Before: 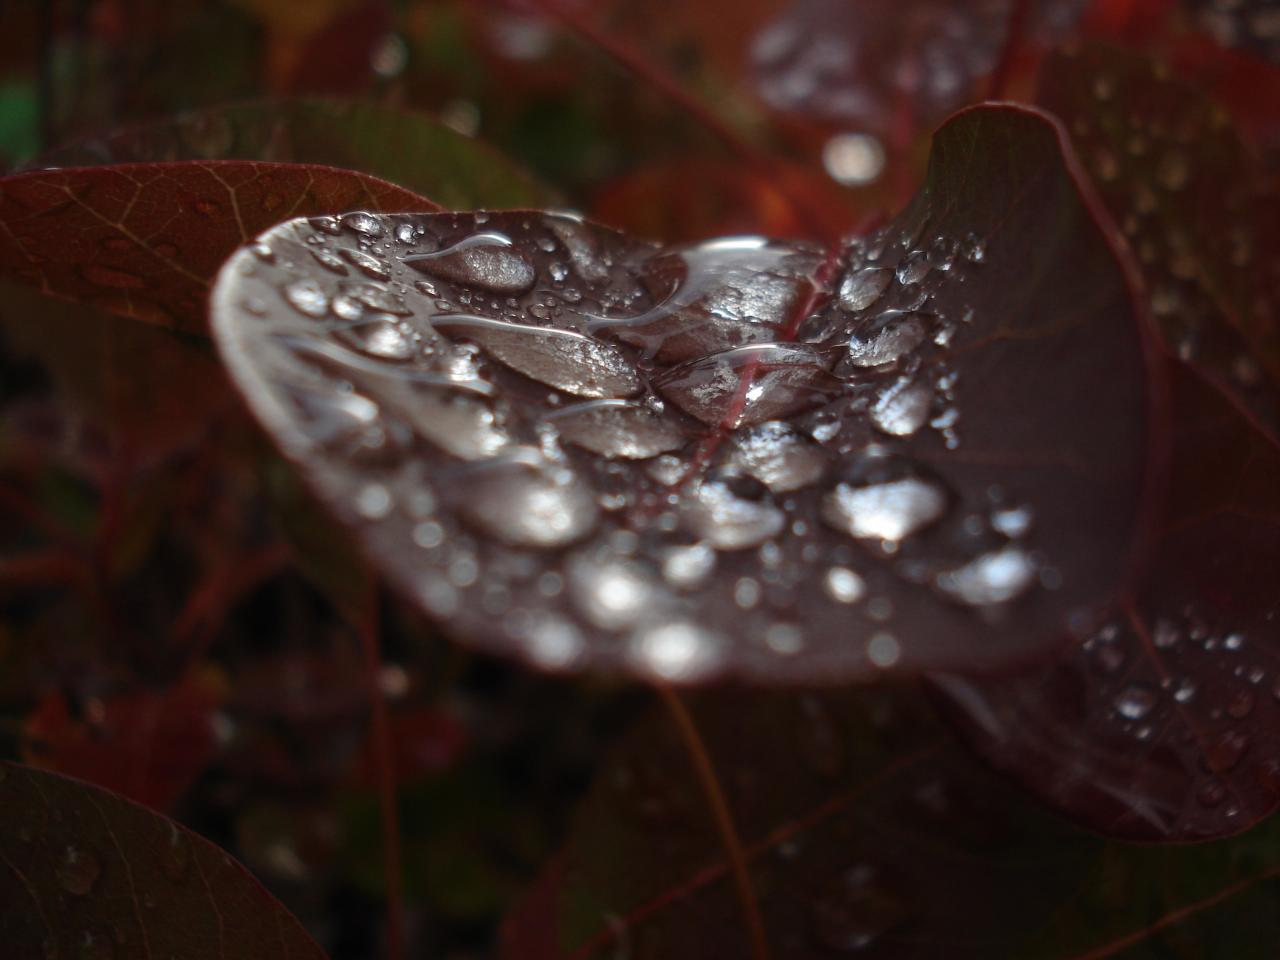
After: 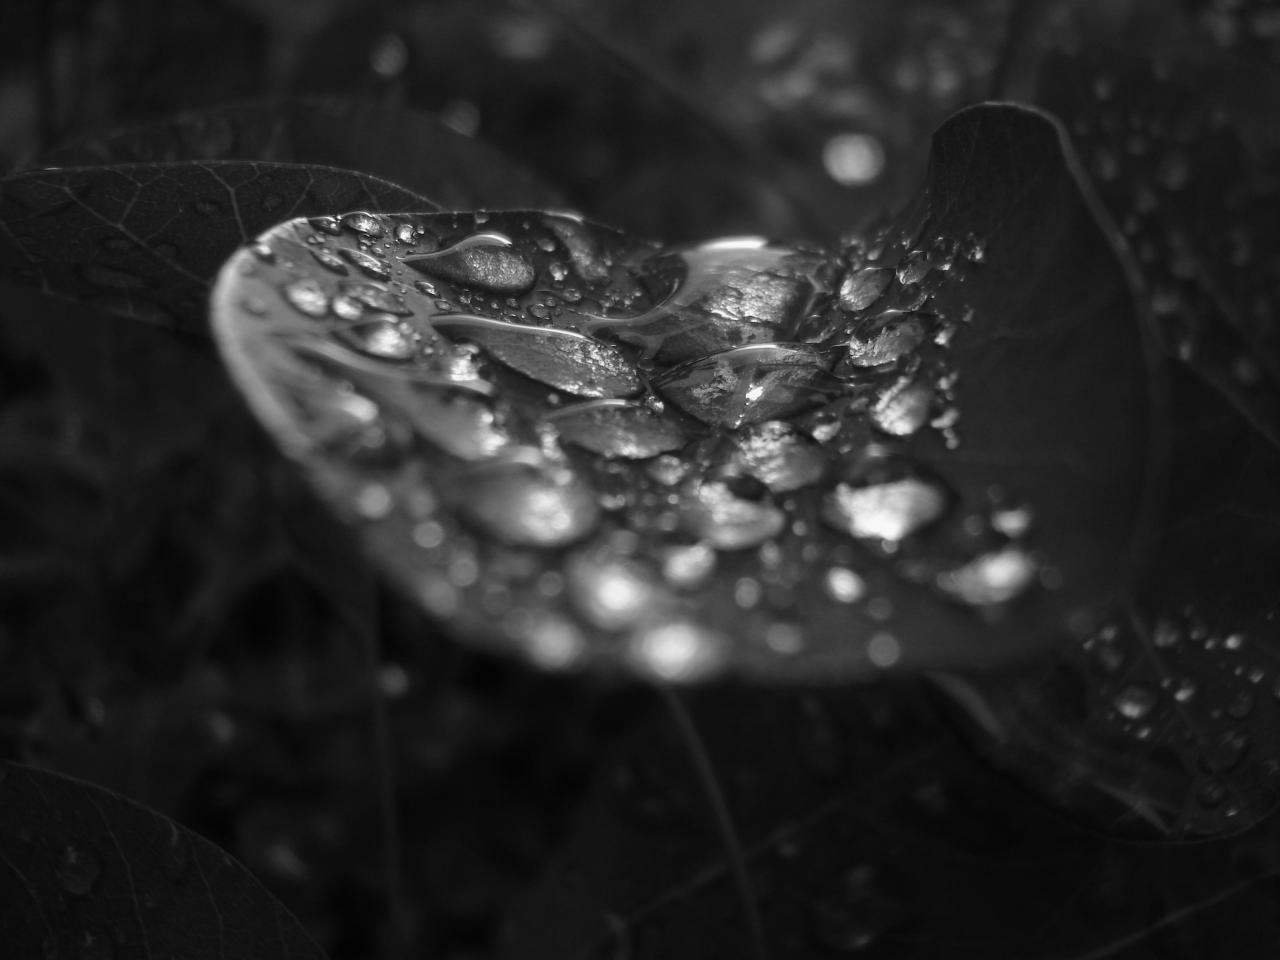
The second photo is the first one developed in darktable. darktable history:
color calibration: output gray [0.21, 0.42, 0.37, 0], gray › normalize channels true, illuminant same as pipeline (D50), adaptation XYZ, x 0.346, y 0.359, gamut compression 0
tone equalizer: on, module defaults
